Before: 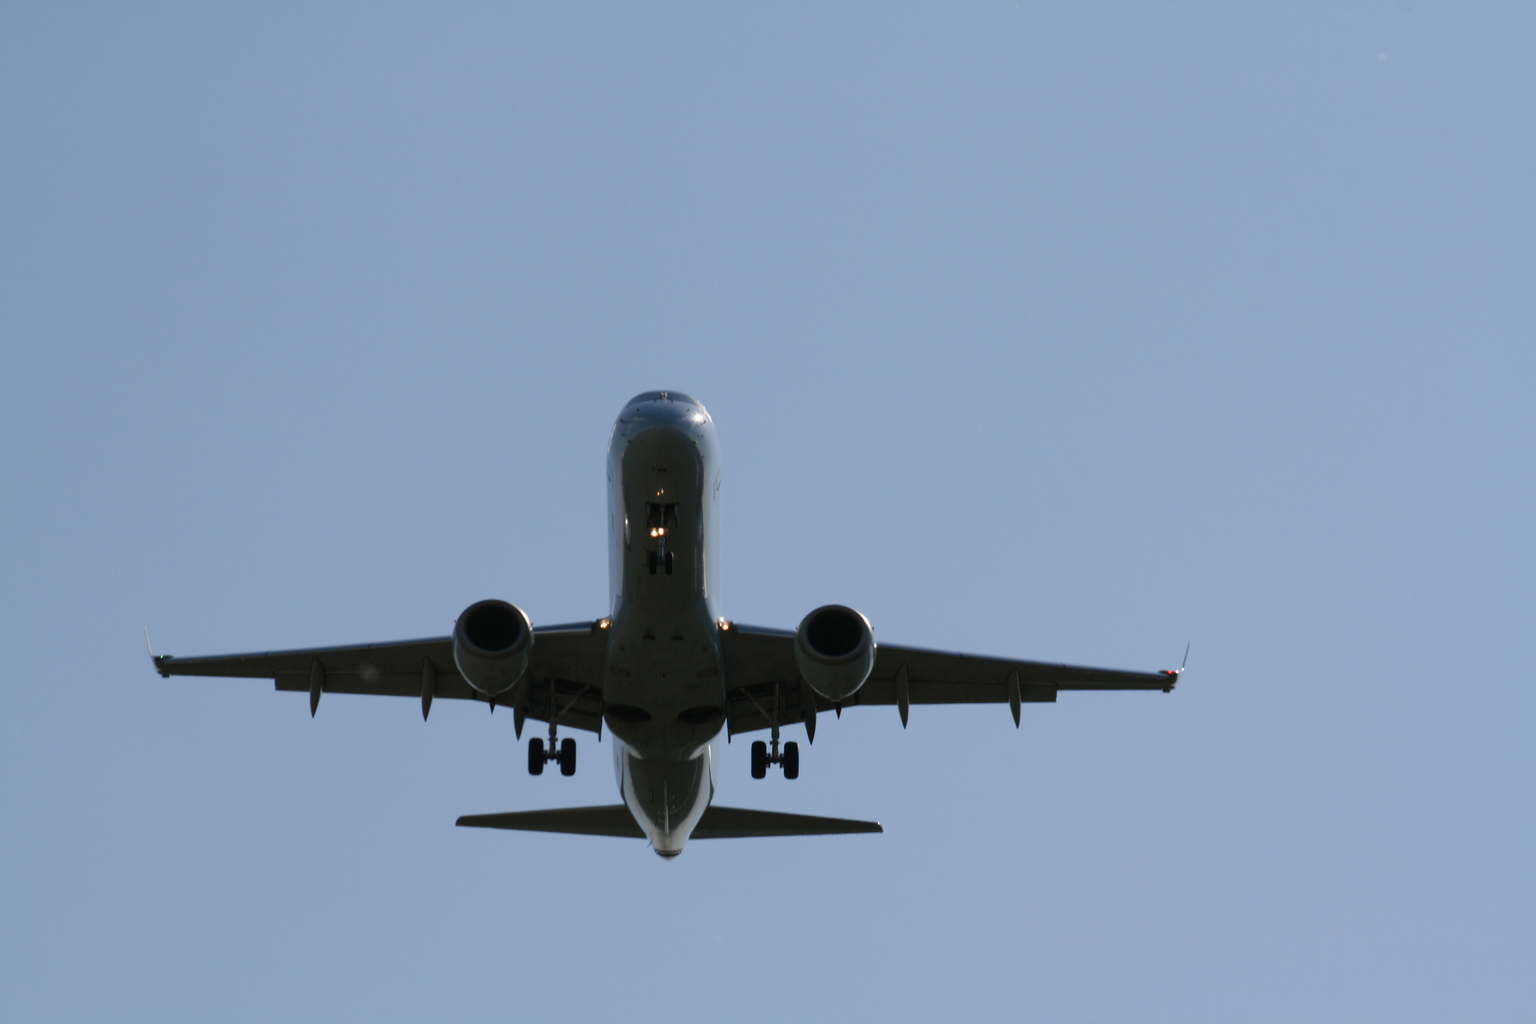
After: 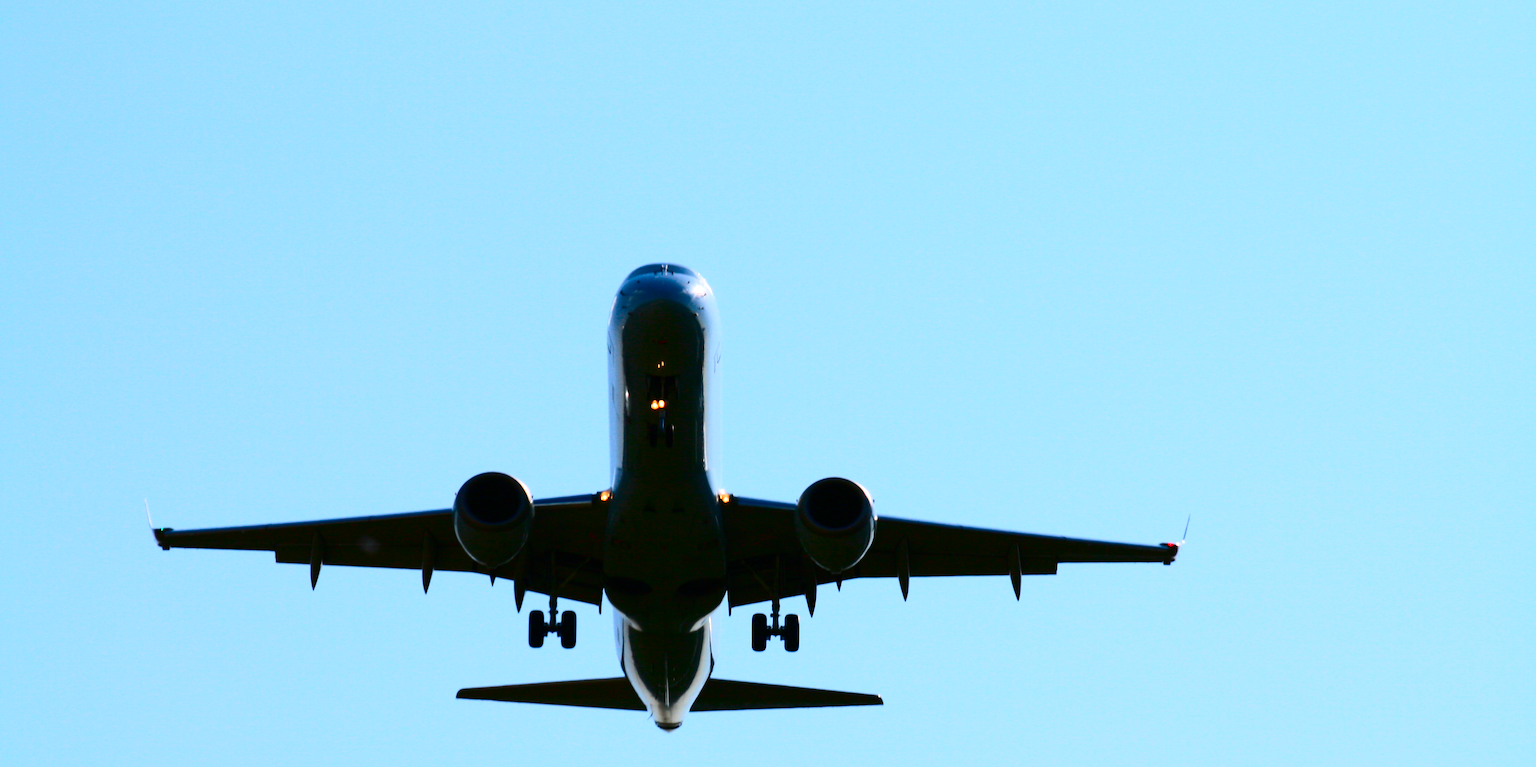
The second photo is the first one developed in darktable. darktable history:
crop and rotate: top 12.5%, bottom 12.5%
contrast brightness saturation: contrast 0.26, brightness 0.02, saturation 0.87
tone curve: curves: ch0 [(0, 0) (0.126, 0.061) (0.338, 0.285) (0.494, 0.518) (0.703, 0.762) (1, 1)]; ch1 [(0, 0) (0.364, 0.322) (0.443, 0.441) (0.5, 0.501) (0.55, 0.578) (1, 1)]; ch2 [(0, 0) (0.44, 0.424) (0.501, 0.499) (0.557, 0.564) (0.613, 0.682) (0.707, 0.746) (1, 1)], color space Lab, independent channels, preserve colors none
exposure: black level correction 0.001, exposure 0.5 EV, compensate exposure bias true, compensate highlight preservation false
